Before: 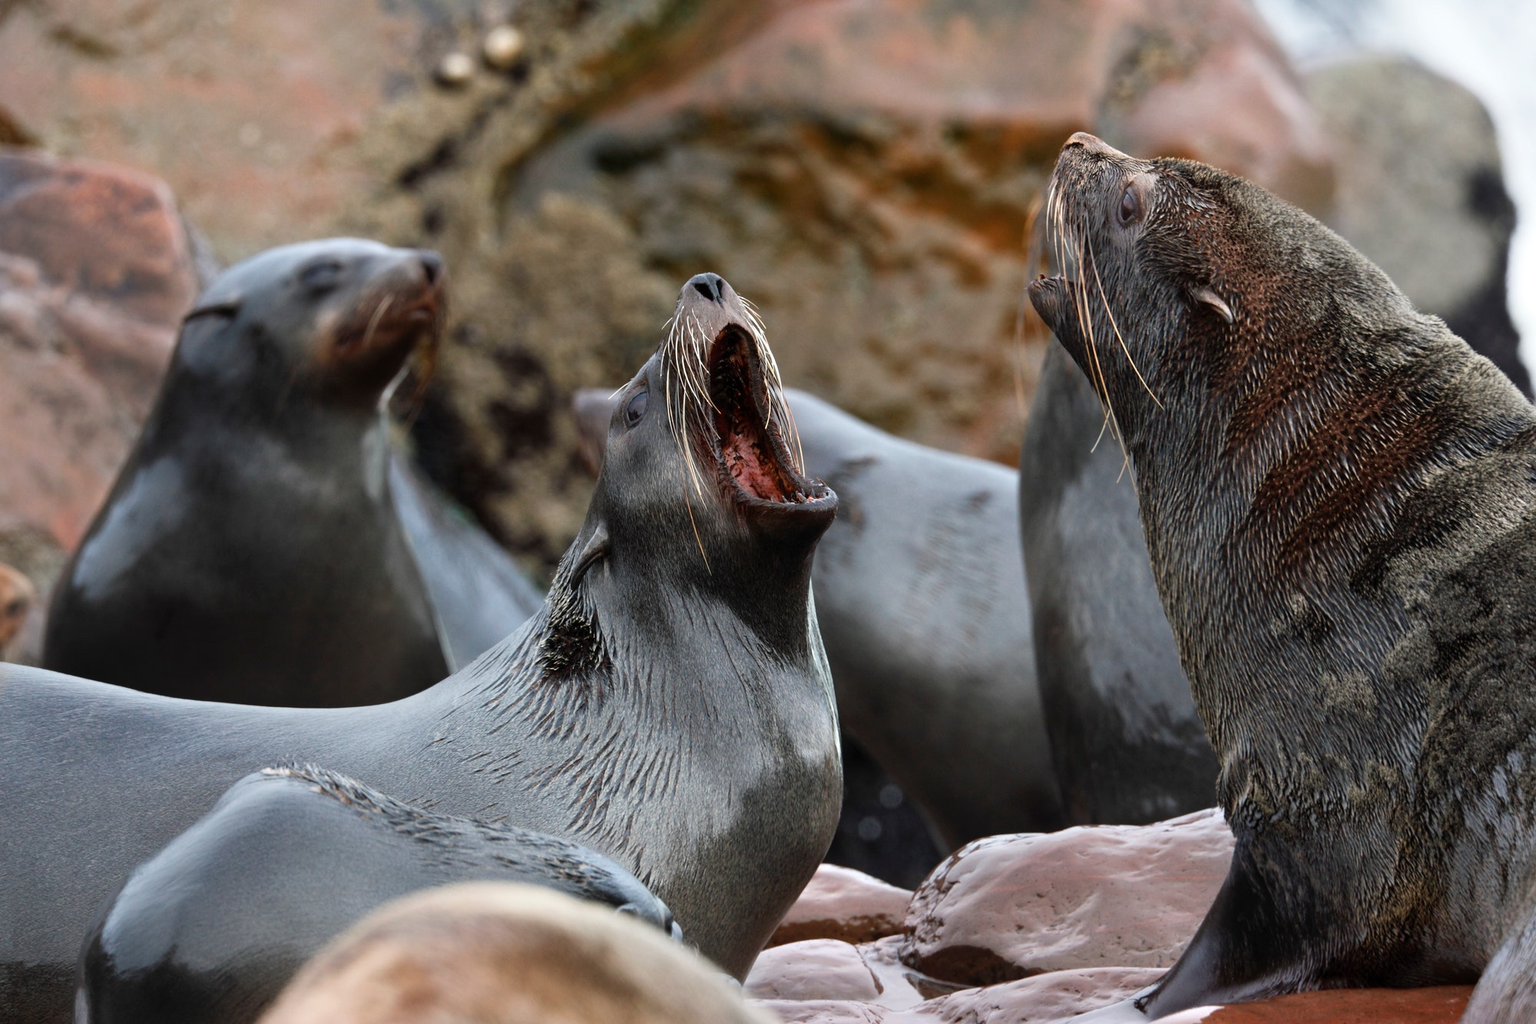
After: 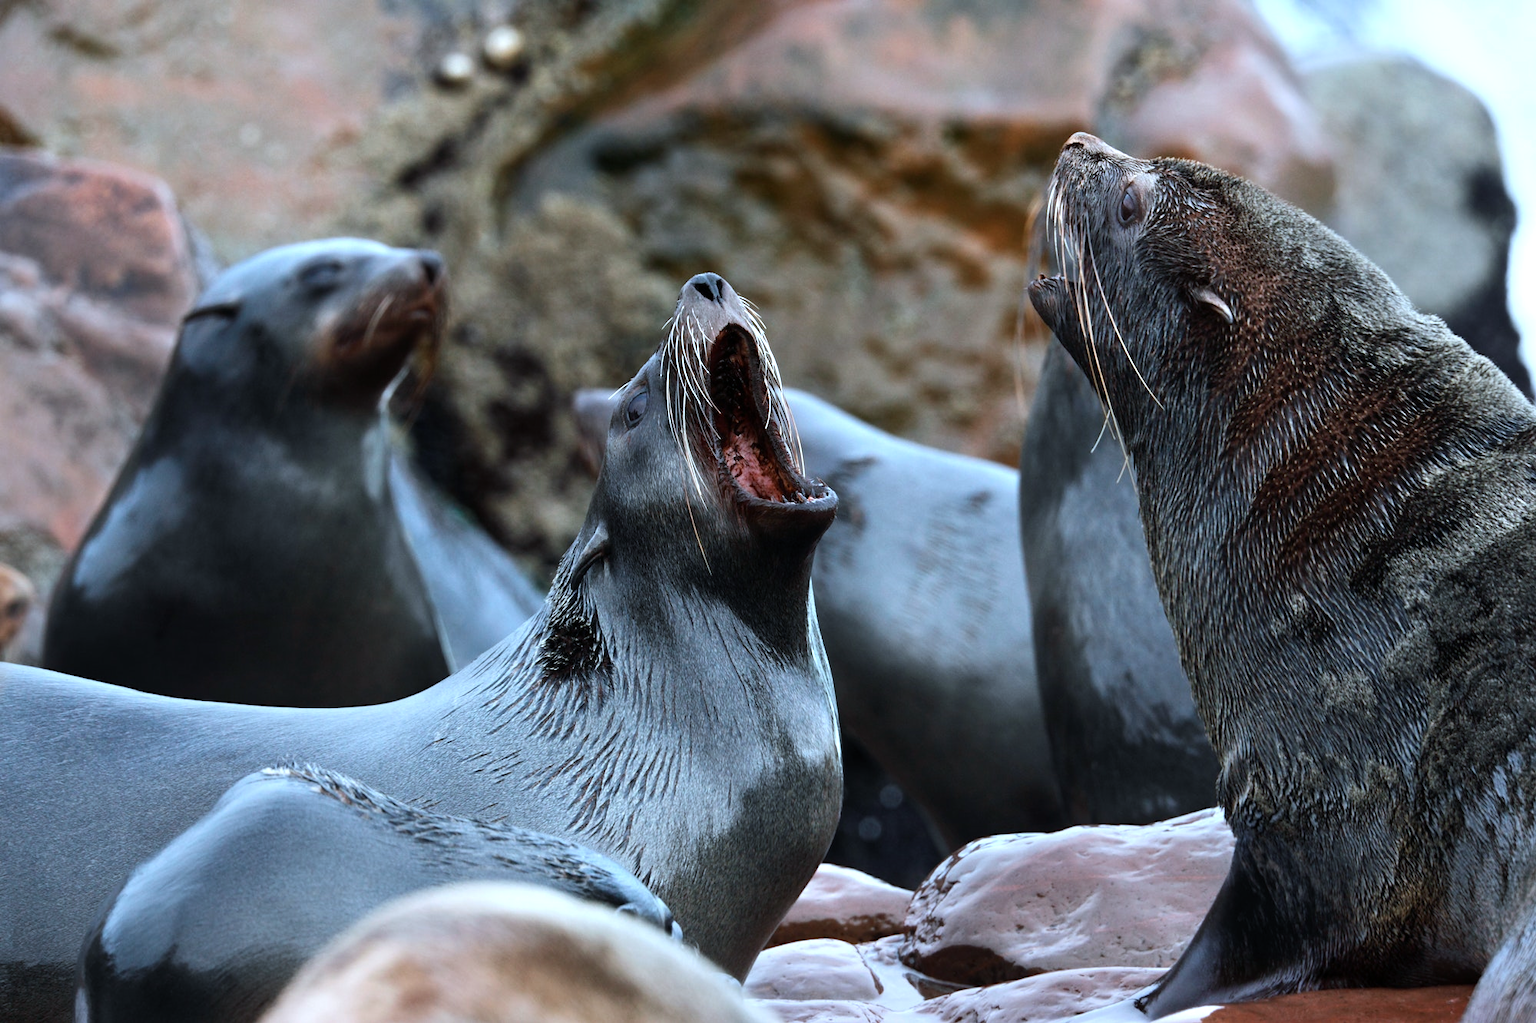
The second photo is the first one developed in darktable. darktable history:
tone equalizer: -8 EV -0.417 EV, -7 EV -0.389 EV, -6 EV -0.333 EV, -5 EV -0.222 EV, -3 EV 0.222 EV, -2 EV 0.333 EV, -1 EV 0.389 EV, +0 EV 0.417 EV, edges refinement/feathering 500, mask exposure compensation -1.57 EV, preserve details no
color calibration: illuminant as shot in camera, x 0.383, y 0.38, temperature 3949.15 K, gamut compression 1.66
